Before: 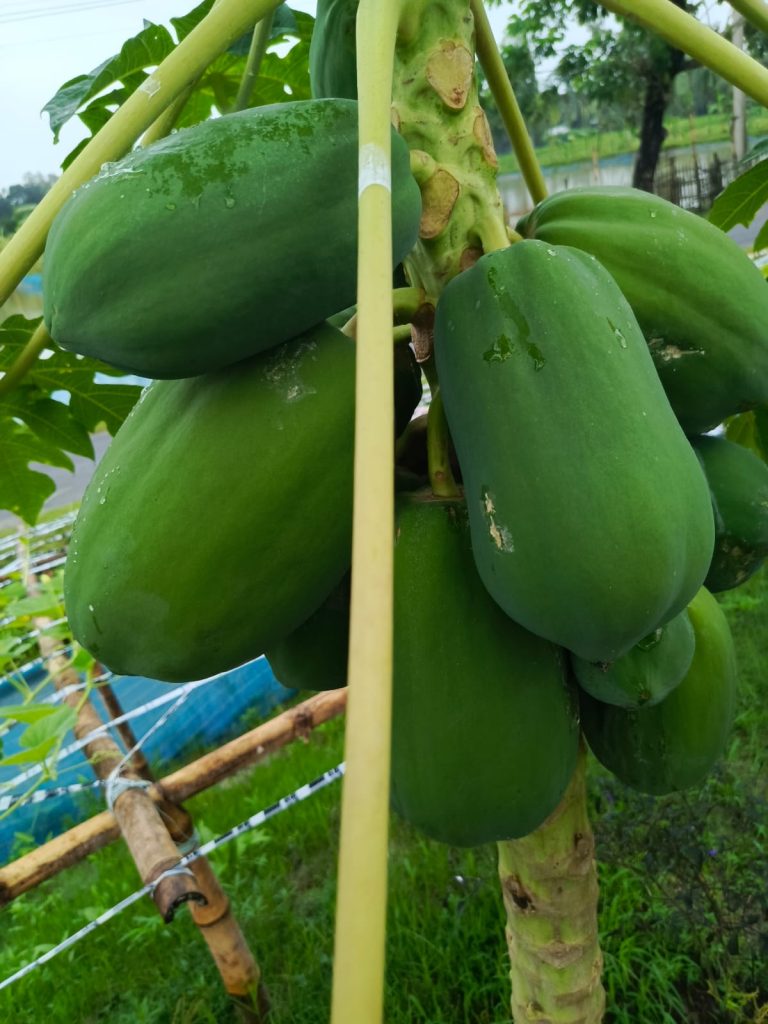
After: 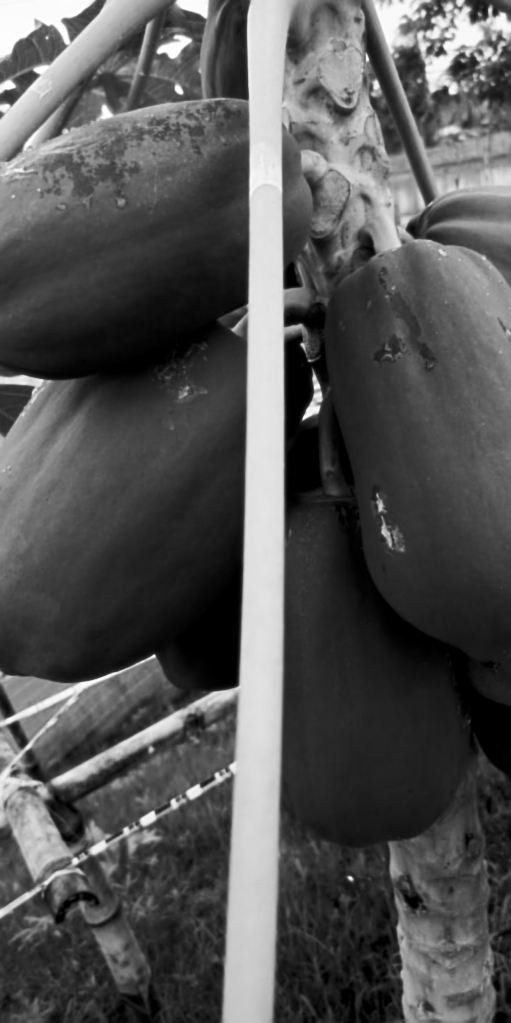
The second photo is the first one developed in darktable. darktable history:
exposure: black level correction 0.011, compensate highlight preservation false
crop and rotate: left 14.292%, right 19.041%
lowpass: radius 0.76, contrast 1.56, saturation 0, unbound 0
soften: size 10%, saturation 50%, brightness 0.2 EV, mix 10%
sharpen: on, module defaults
